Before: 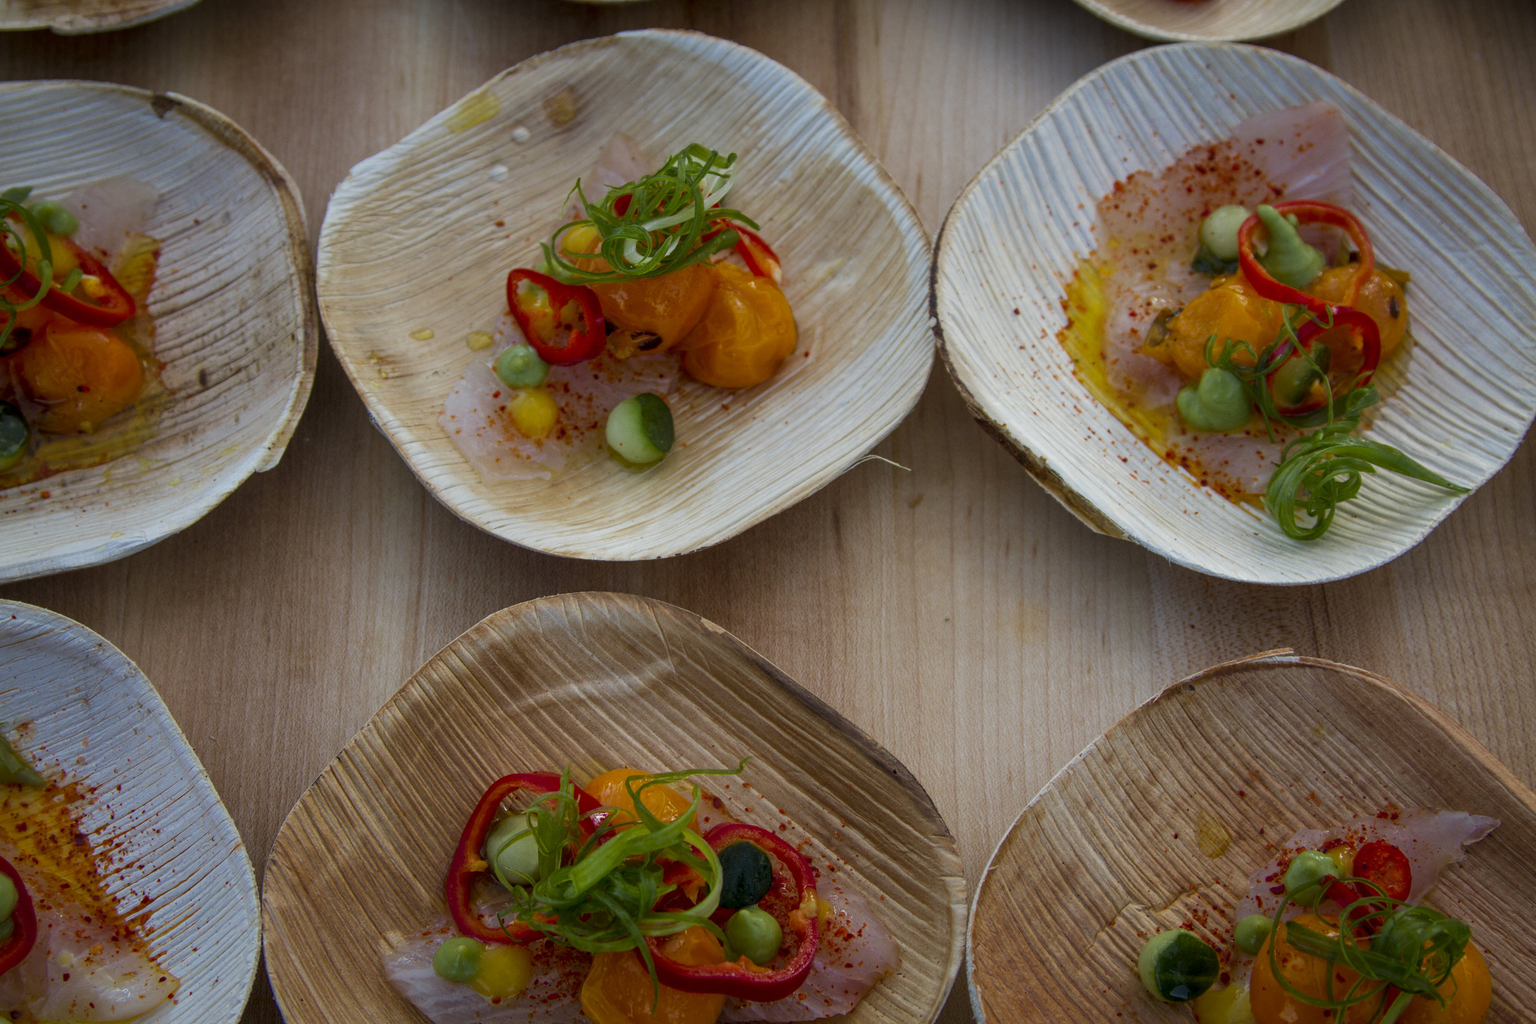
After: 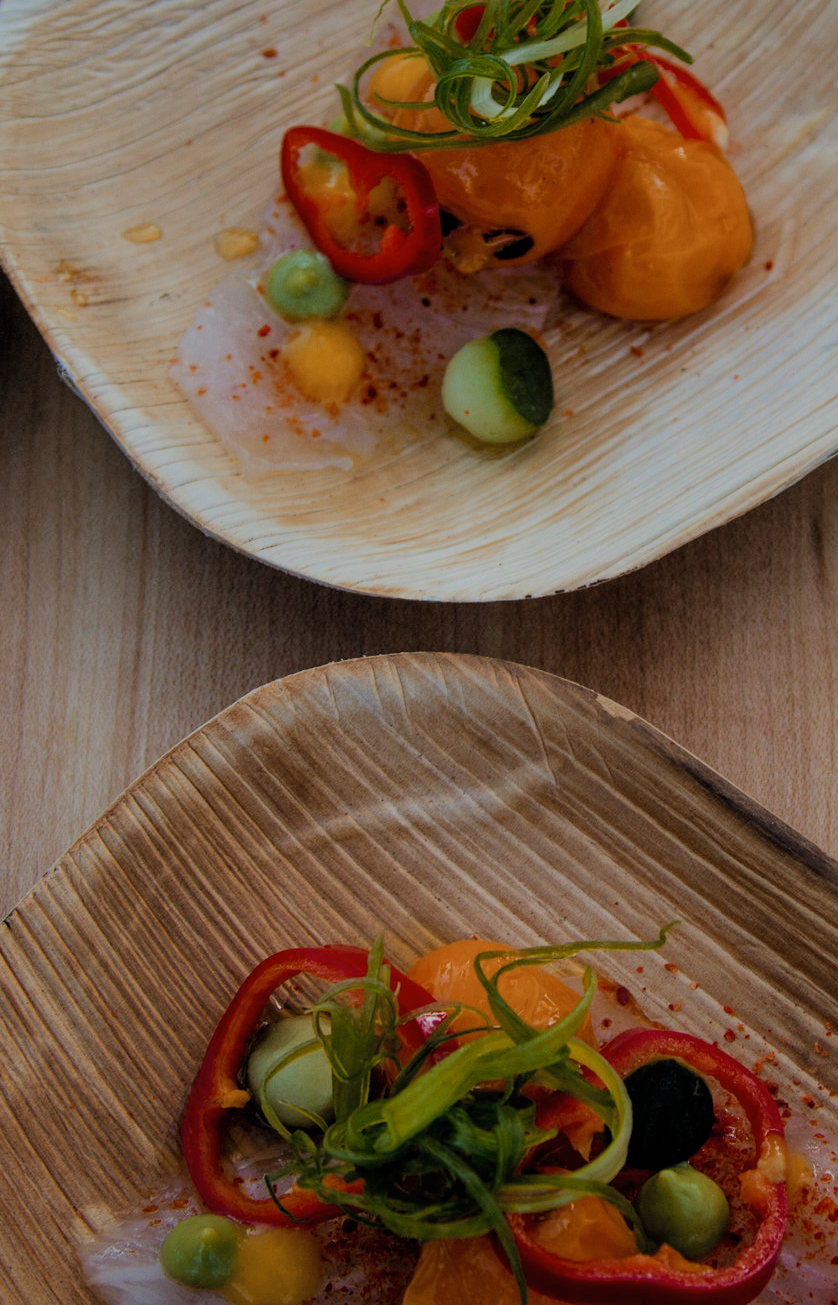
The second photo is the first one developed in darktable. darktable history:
filmic rgb: black relative exposure -6.22 EV, white relative exposure 6.96 EV, hardness 2.25, add noise in highlights 0.001, preserve chrominance max RGB, color science v3 (2019), use custom middle-gray values true, contrast in highlights soft
color zones: curves: ch2 [(0, 0.5) (0.143, 0.5) (0.286, 0.416) (0.429, 0.5) (0.571, 0.5) (0.714, 0.5) (0.857, 0.5) (1, 0.5)]
crop and rotate: left 21.791%, top 18.679%, right 44.675%, bottom 2.989%
